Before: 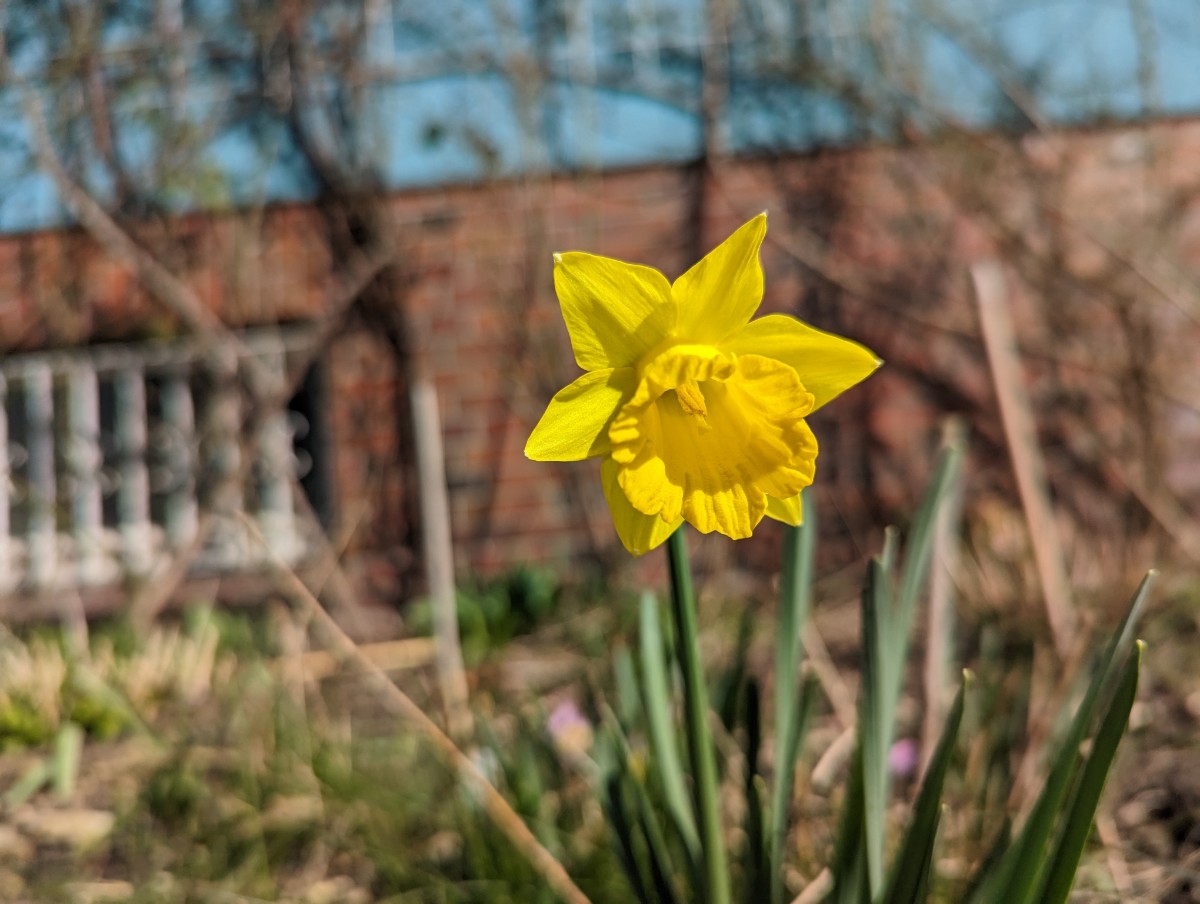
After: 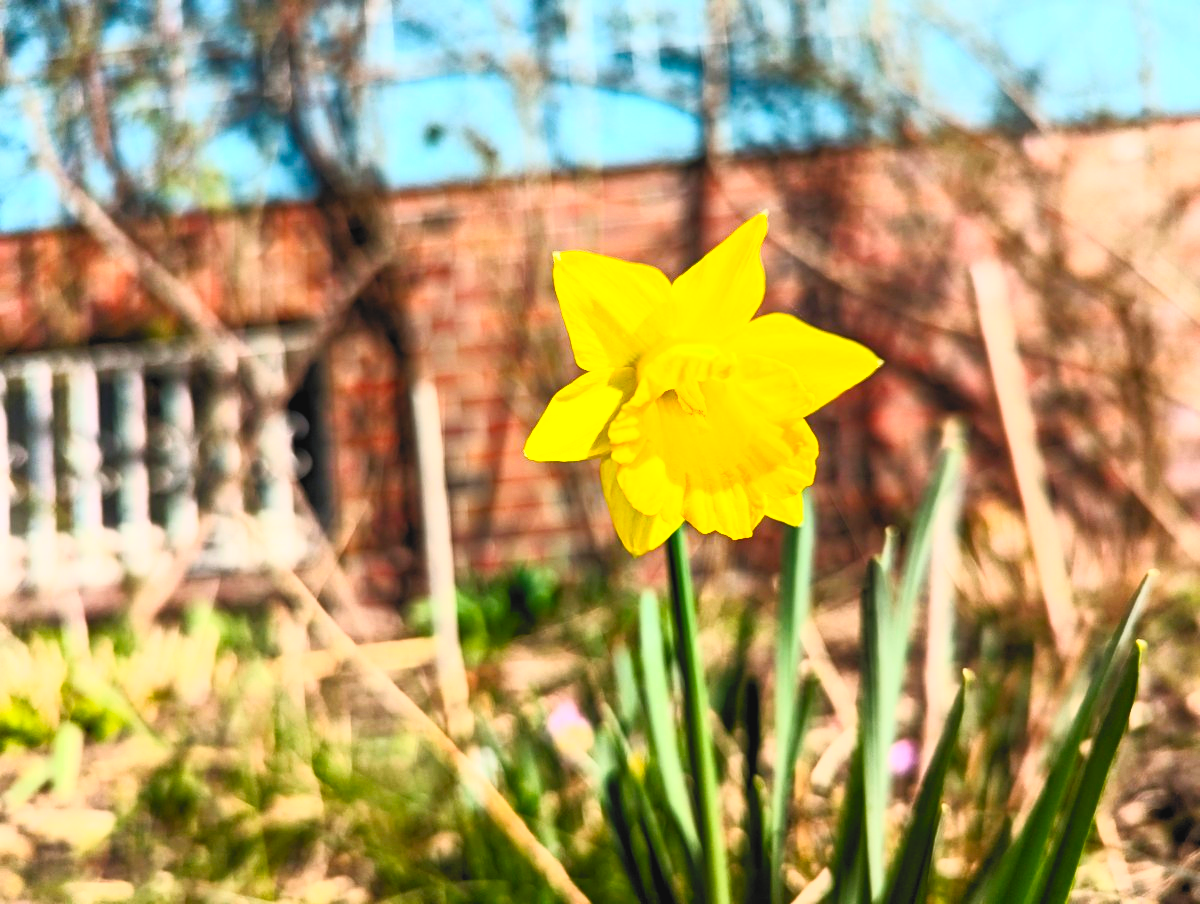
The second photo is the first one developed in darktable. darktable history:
filmic rgb: black relative exposure -6.59 EV, white relative exposure 4.71 EV, hardness 3.13, contrast 0.805
contrast brightness saturation: contrast 1, brightness 1, saturation 1
